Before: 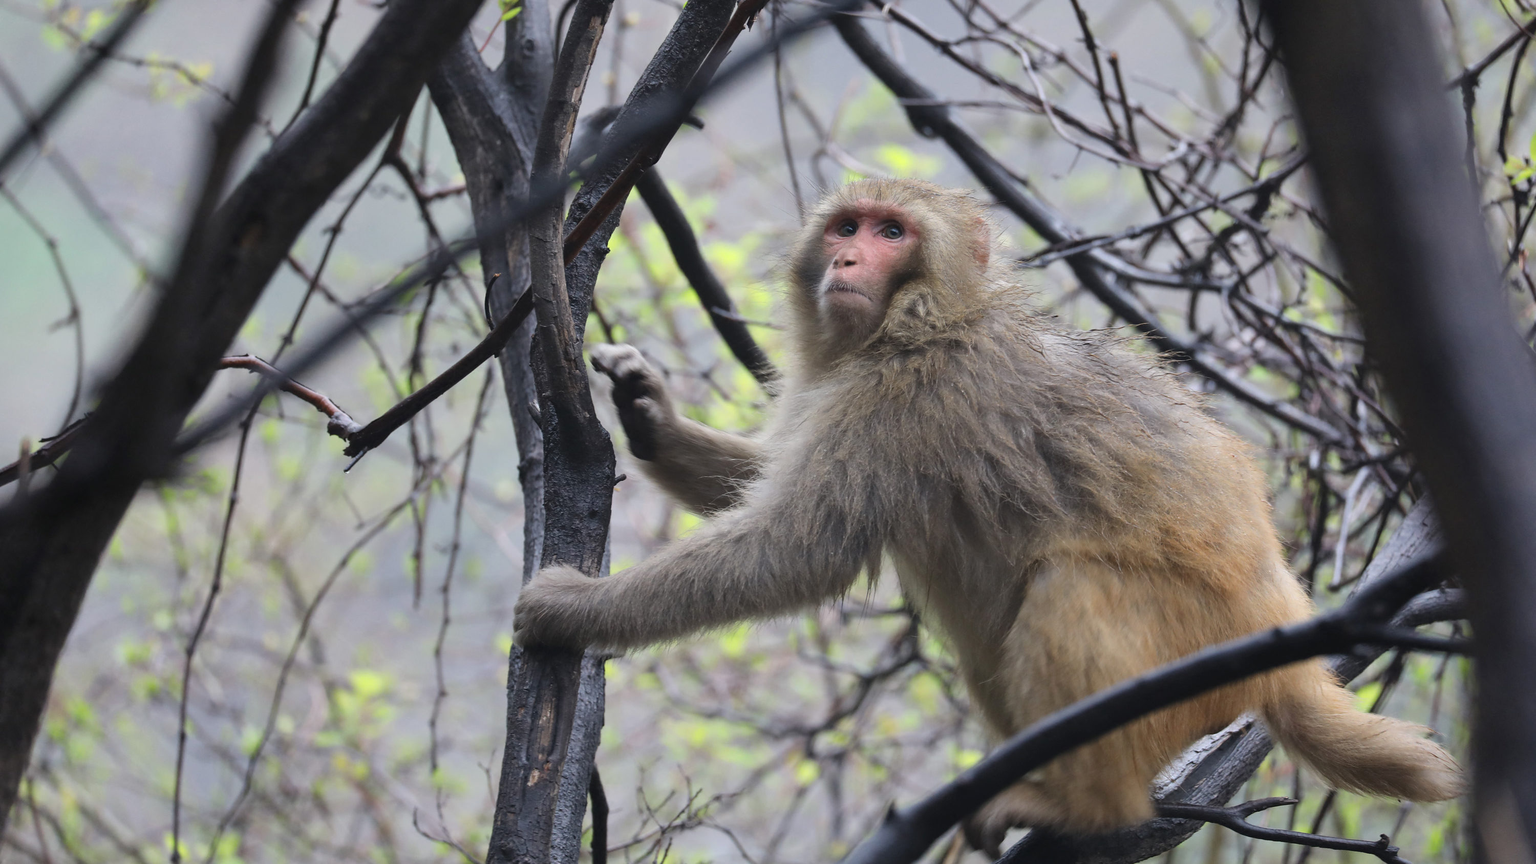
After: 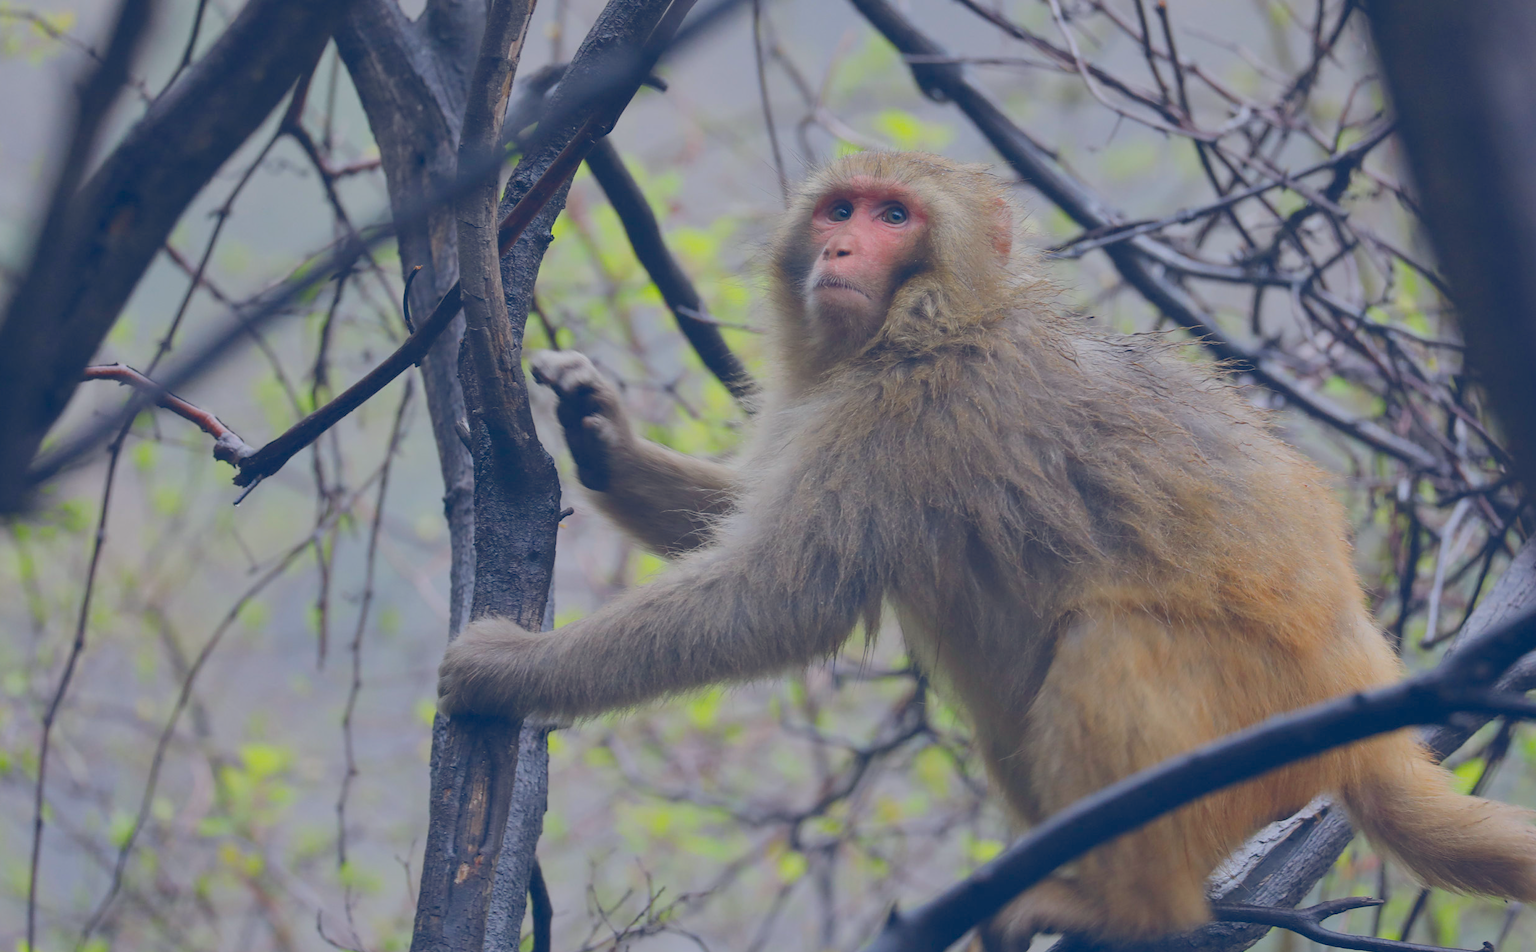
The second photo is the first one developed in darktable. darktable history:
color balance rgb: global offset › luminance 0.402%, global offset › chroma 0.211%, global offset › hue 254.39°, perceptual saturation grading › global saturation 29.563%, contrast -29.971%
crop: left 9.831%, top 6.211%, right 7.213%, bottom 2.272%
